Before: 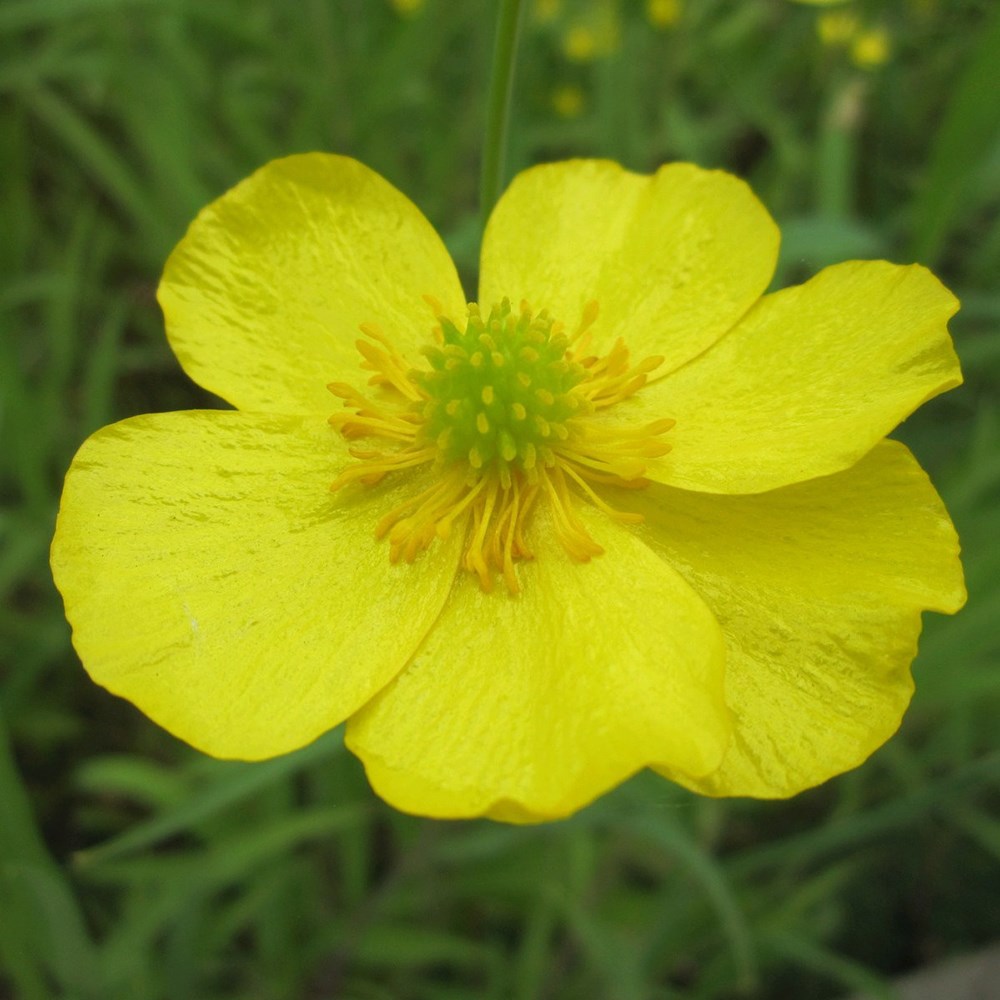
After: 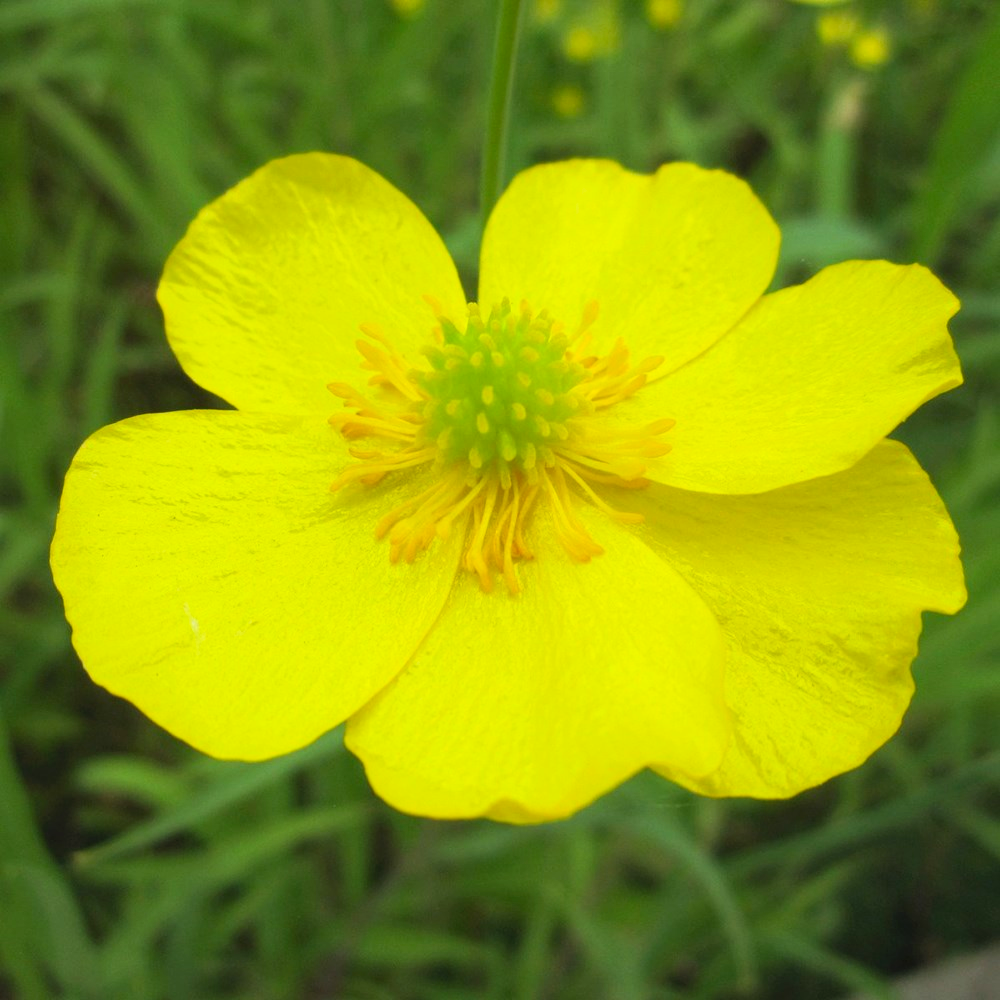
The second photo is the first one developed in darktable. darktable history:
contrast brightness saturation: contrast 0.2, brightness 0.16, saturation 0.22
exposure: compensate highlight preservation false
